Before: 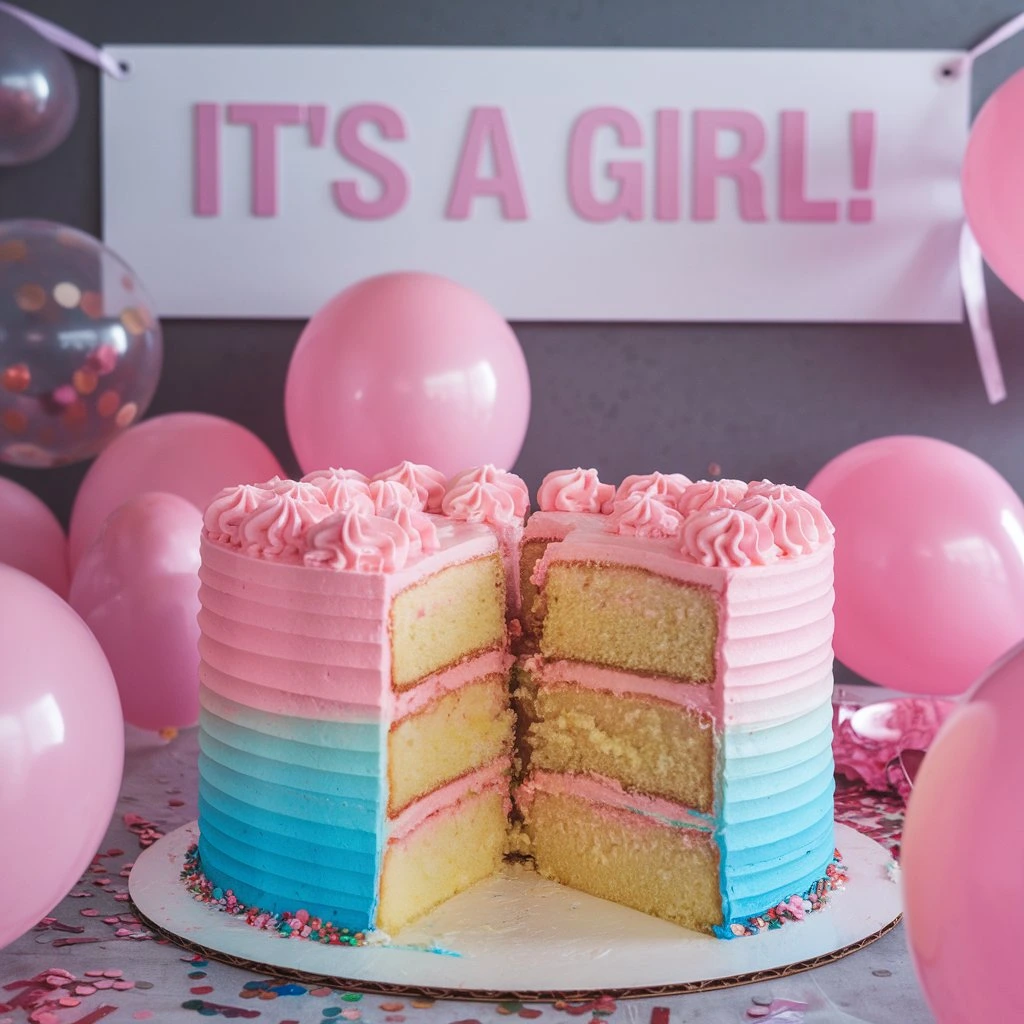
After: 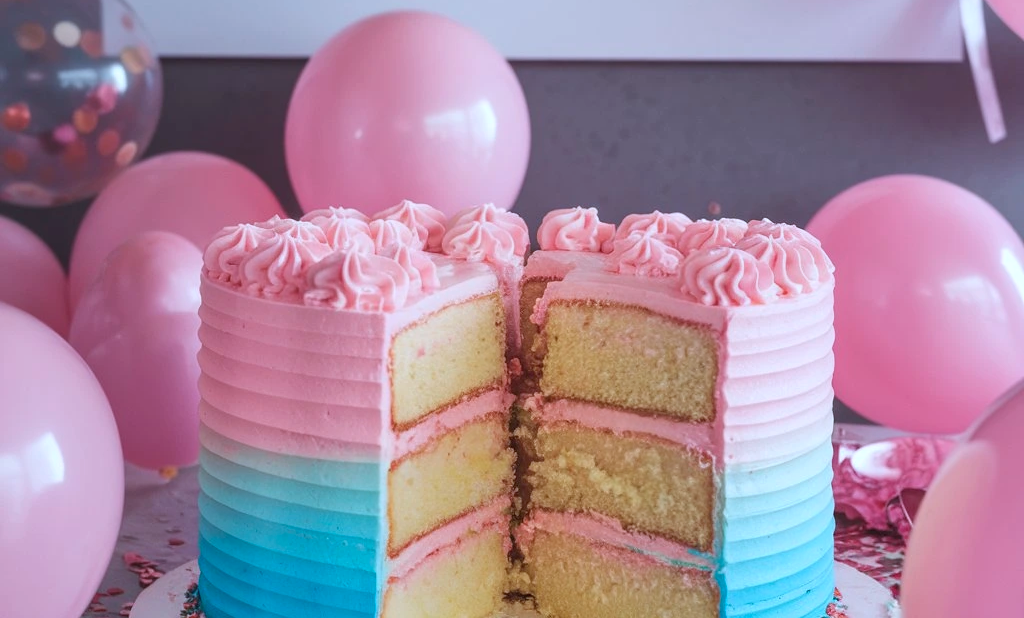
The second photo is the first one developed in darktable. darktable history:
color correction: highlights a* -4.03, highlights b* -11.06
crop and rotate: top 25.554%, bottom 14.045%
